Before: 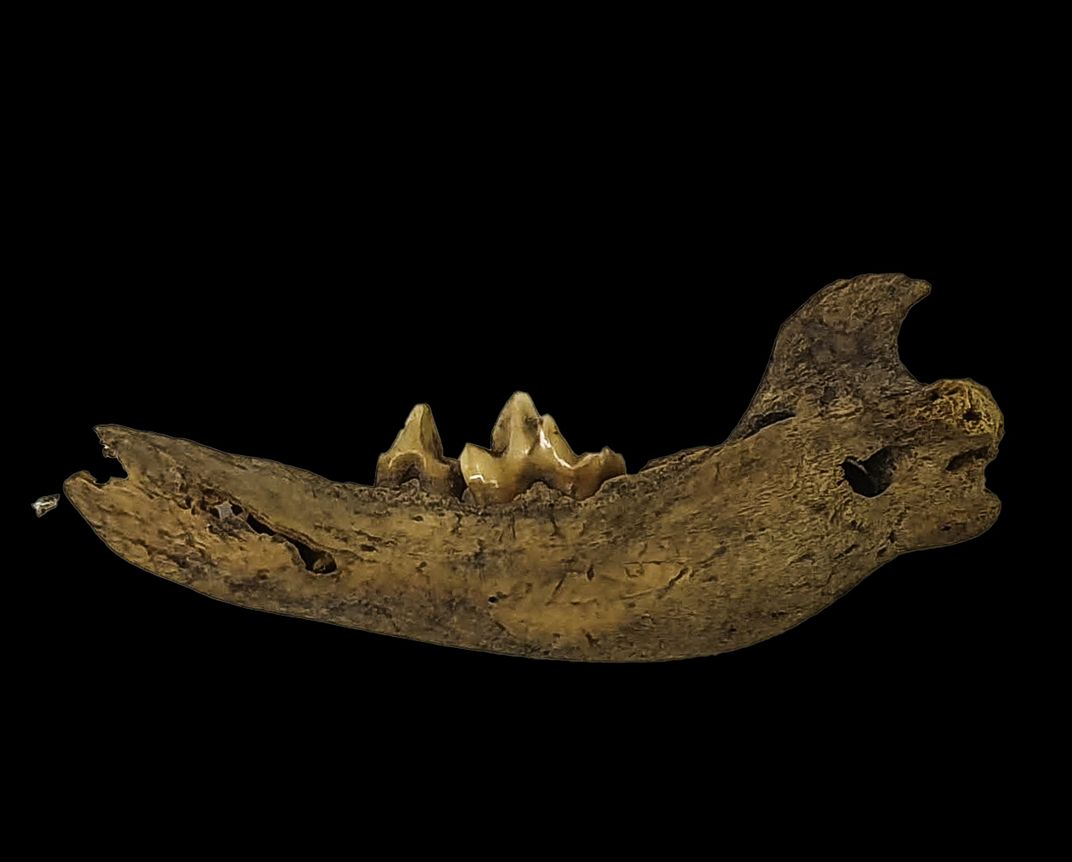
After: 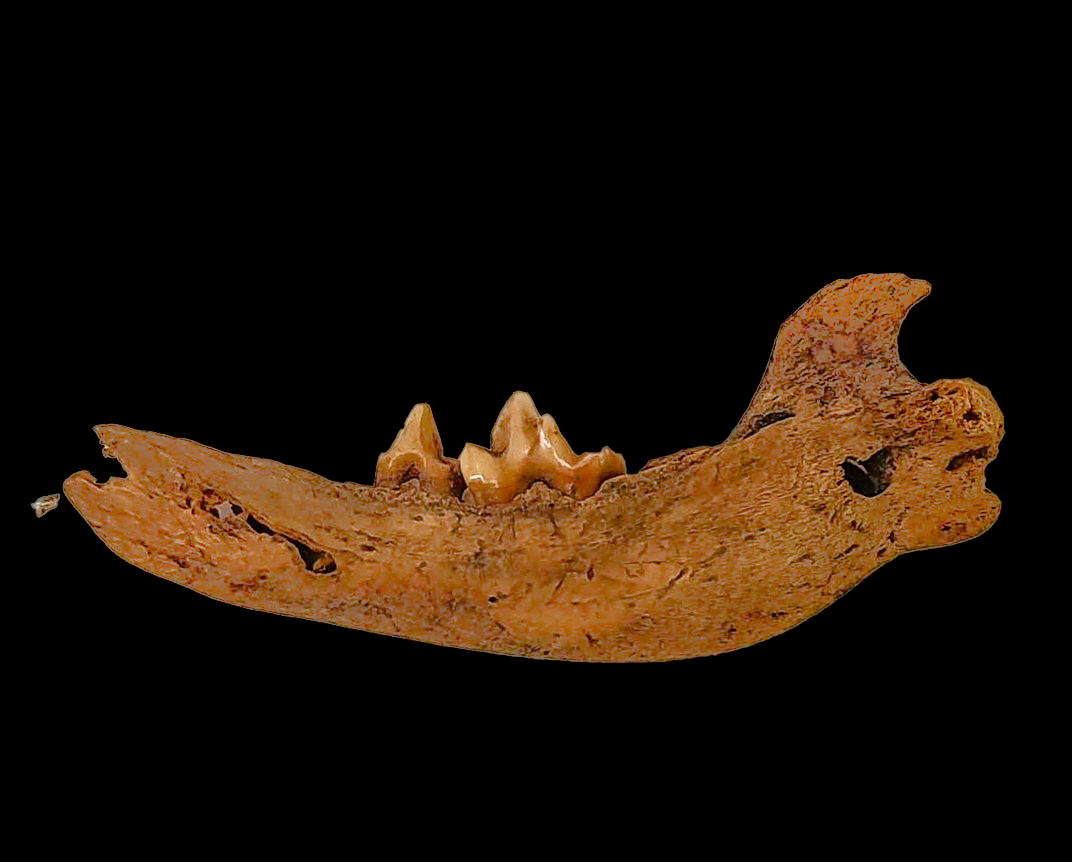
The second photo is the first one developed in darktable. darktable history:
shadows and highlights: shadows 59.33, highlights -59.71
color balance rgb: linear chroma grading › shadows -6.951%, linear chroma grading › highlights -6.439%, linear chroma grading › global chroma -10.271%, linear chroma grading › mid-tones -7.912%, perceptual saturation grading › global saturation 20%, perceptual saturation grading › highlights -25.638%, perceptual saturation grading › shadows 23.985%, global vibrance 1.605%, saturation formula JzAzBz (2021)
